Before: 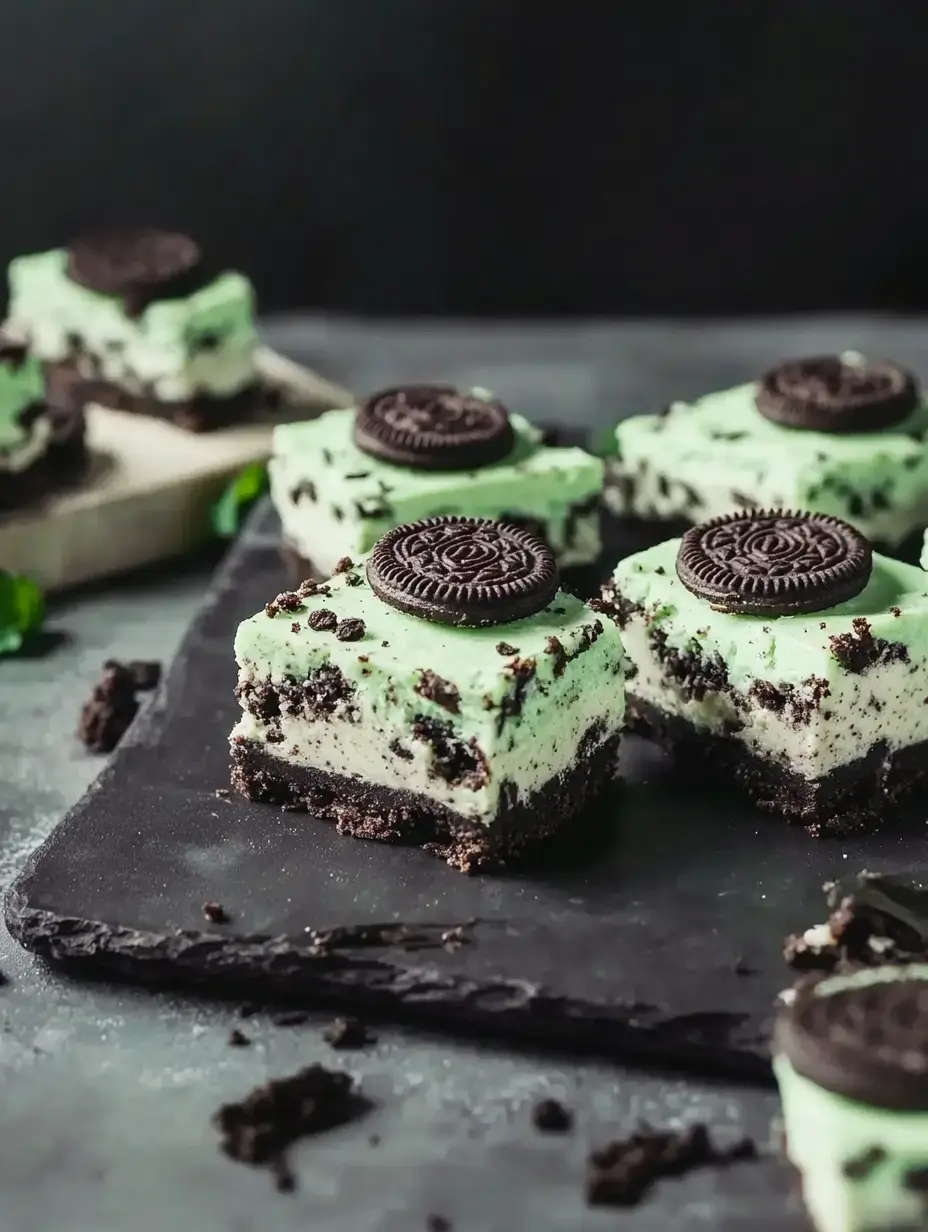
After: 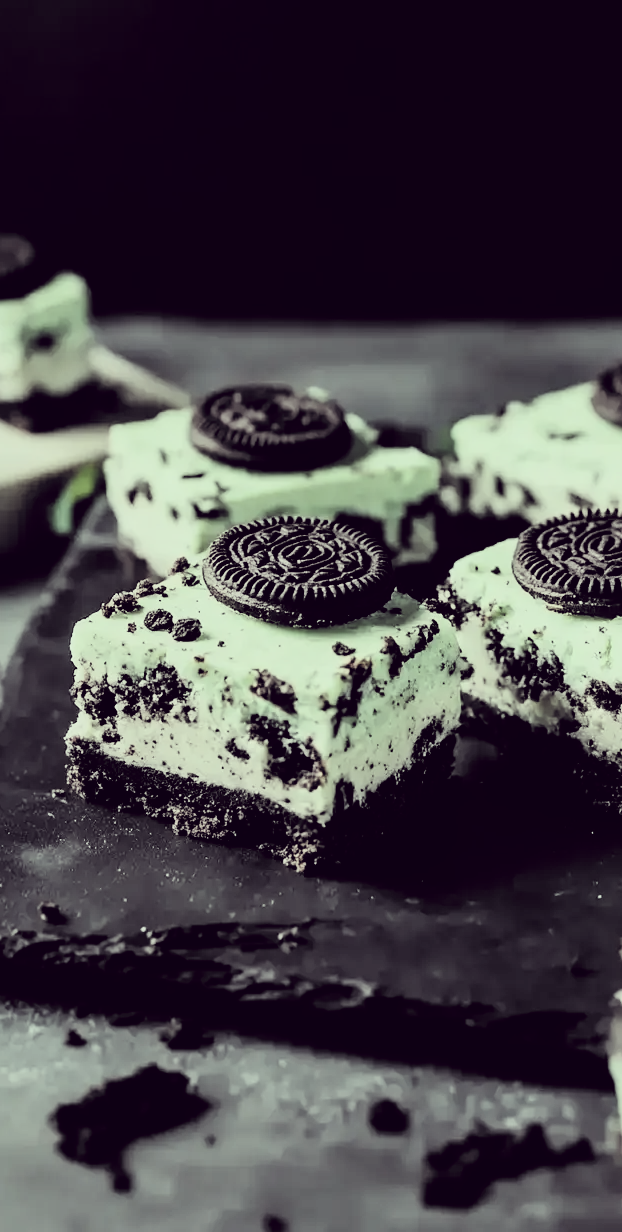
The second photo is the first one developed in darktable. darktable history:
color correction: highlights a* -20.26, highlights b* 20.91, shadows a* 19.26, shadows b* -20.02, saturation 0.448
contrast brightness saturation: contrast 0.096, brightness 0.033, saturation 0.089
filmic rgb: black relative exposure -5.06 EV, white relative exposure 3.96 EV, hardness 2.89, contrast 1.39, highlights saturation mix -29.92%, color science v6 (2022)
crop and rotate: left 17.689%, right 15.282%
